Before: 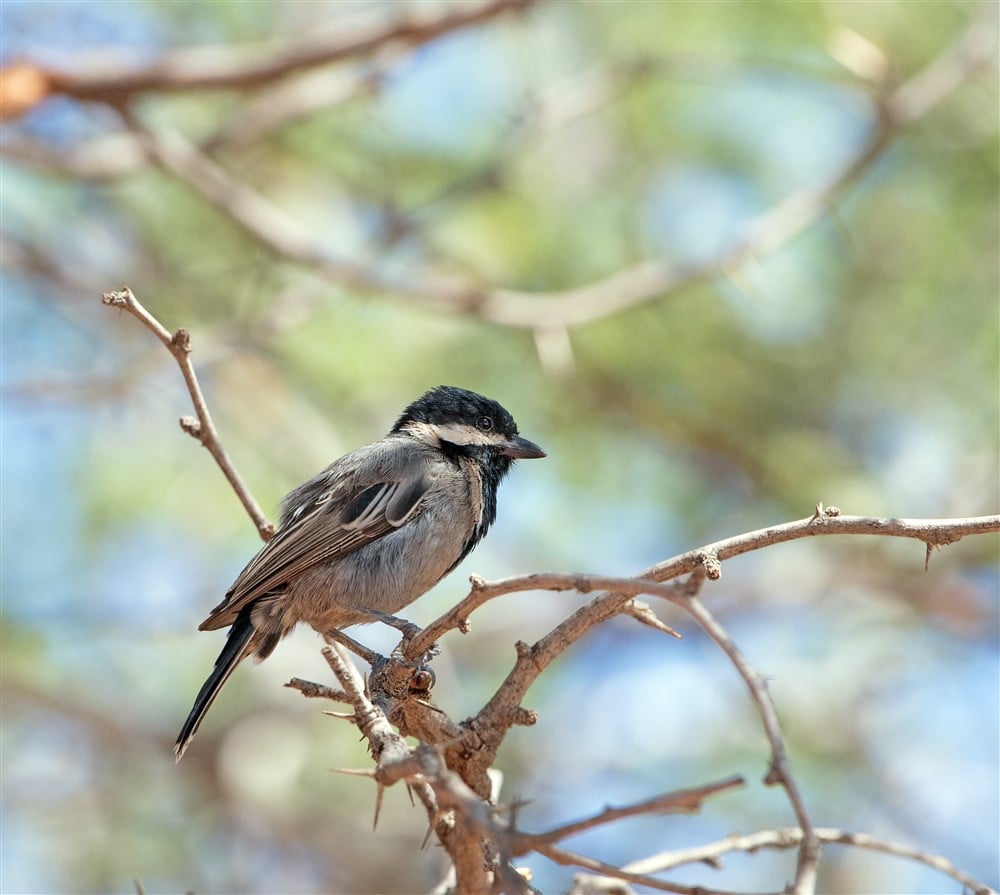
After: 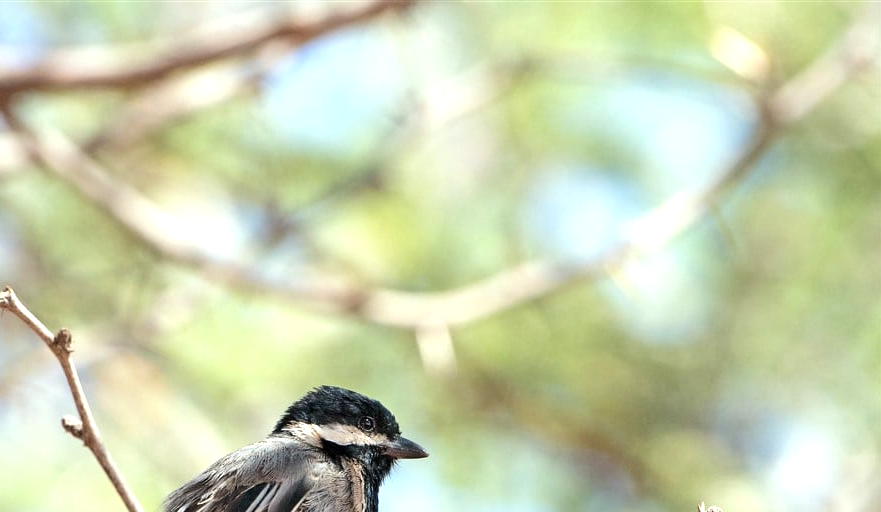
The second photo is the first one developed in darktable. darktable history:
tone equalizer: -8 EV -0.417 EV, -7 EV -0.389 EV, -6 EV -0.333 EV, -5 EV -0.222 EV, -3 EV 0.222 EV, -2 EV 0.333 EV, -1 EV 0.389 EV, +0 EV 0.417 EV, edges refinement/feathering 500, mask exposure compensation -1.57 EV, preserve details no
crop and rotate: left 11.812%, bottom 42.776%
exposure: exposure 0.2 EV, compensate highlight preservation false
